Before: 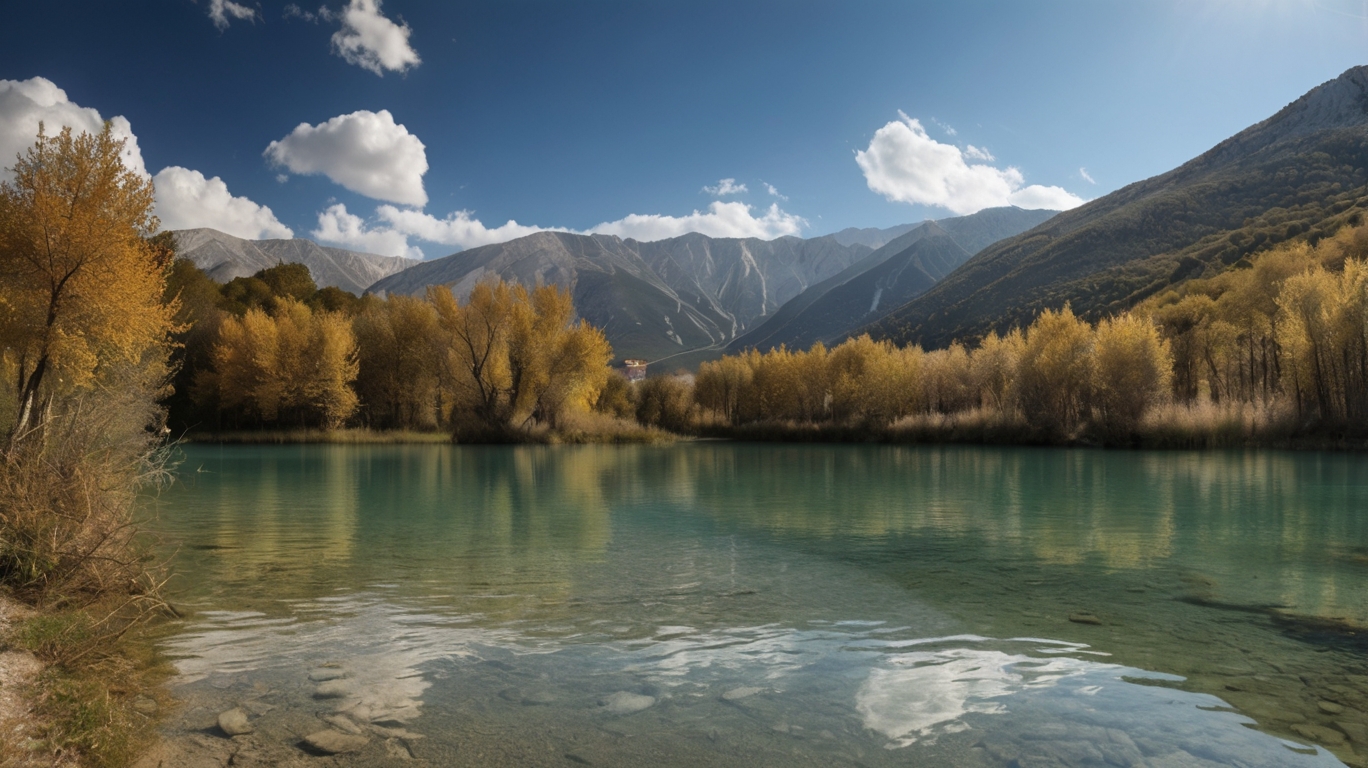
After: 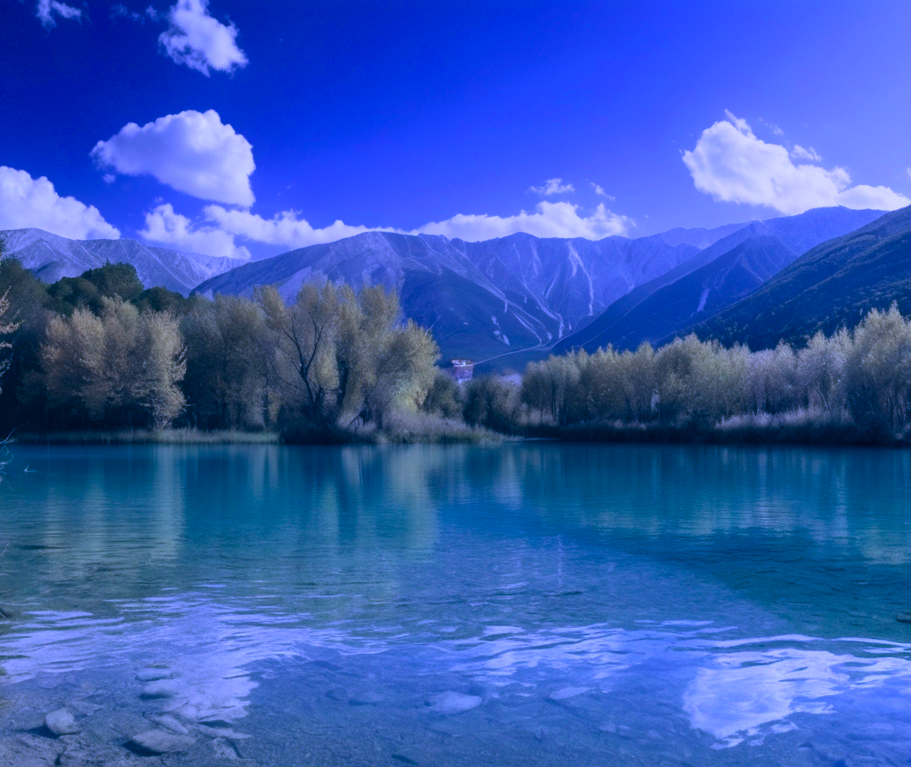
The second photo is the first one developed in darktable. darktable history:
crop and rotate: left 12.648%, right 20.685%
color correction: highlights a* 14.46, highlights b* 5.85, shadows a* -5.53, shadows b* -15.24, saturation 0.85
color calibration: output R [0.948, 0.091, -0.04, 0], output G [-0.3, 1.384, -0.085, 0], output B [-0.108, 0.061, 1.08, 0], illuminant as shot in camera, x 0.484, y 0.43, temperature 2405.29 K
